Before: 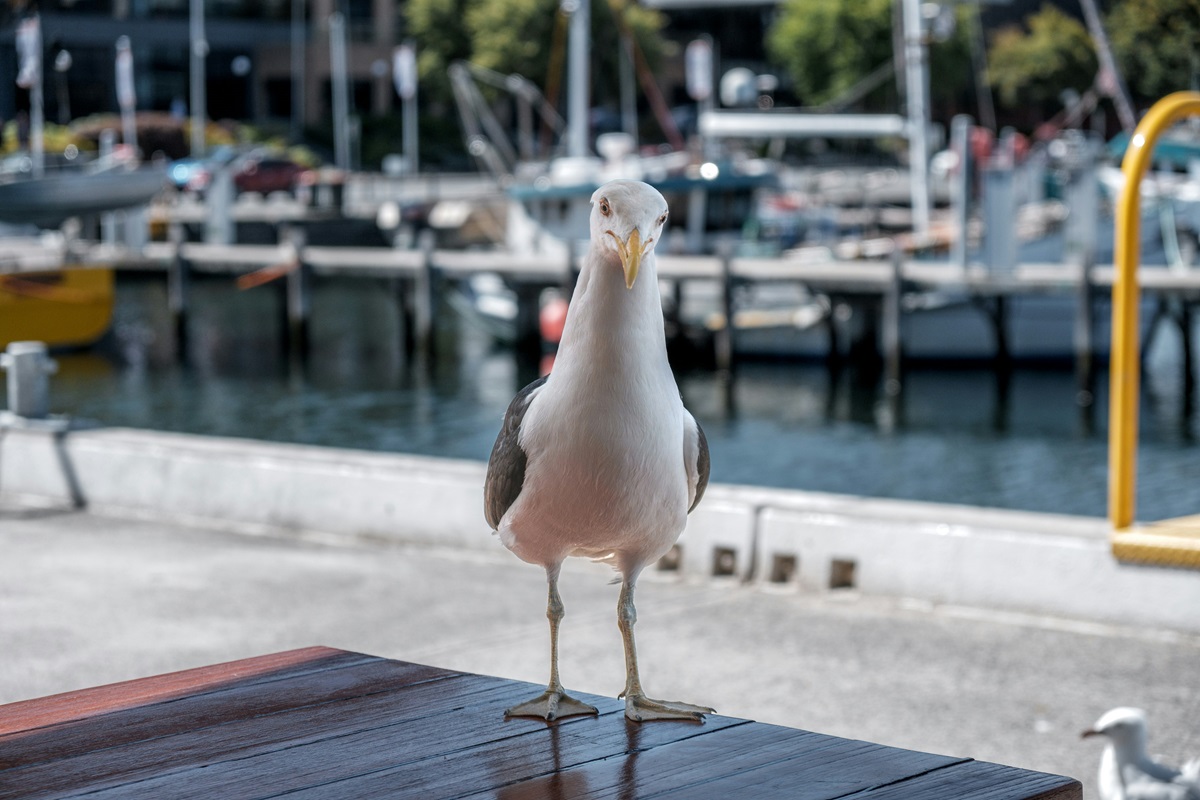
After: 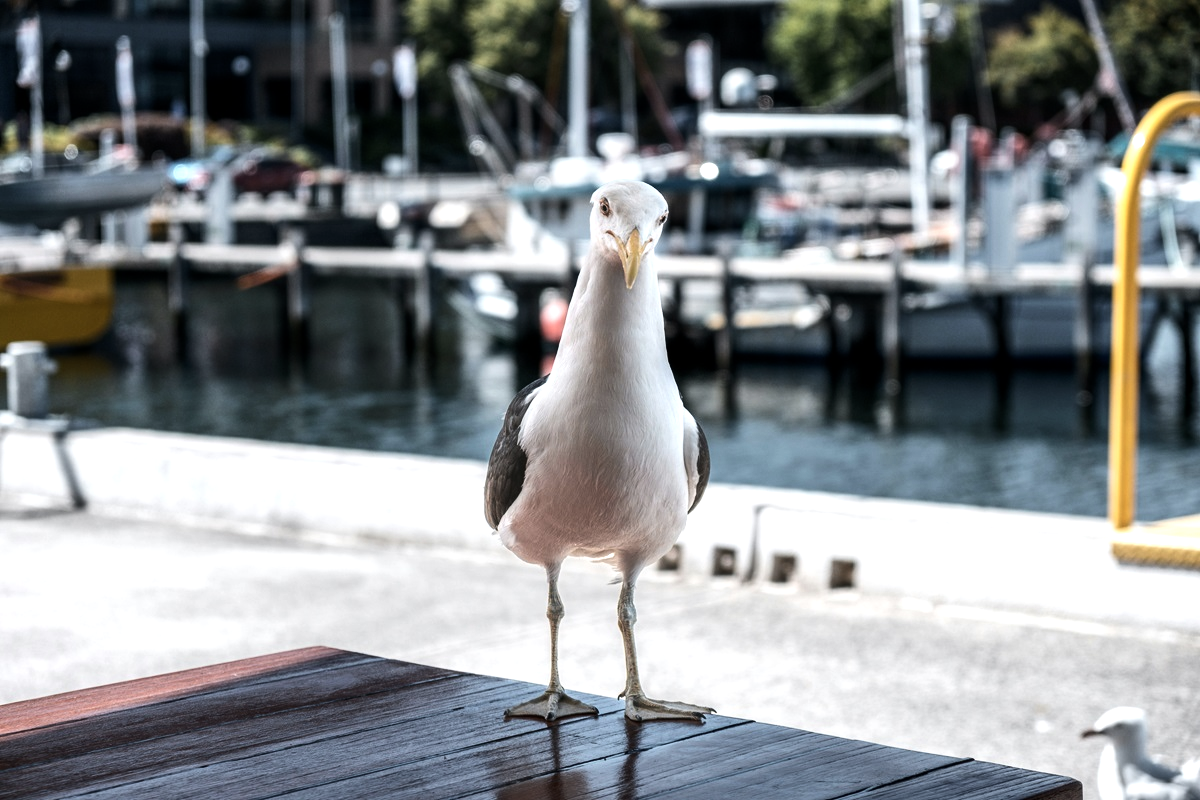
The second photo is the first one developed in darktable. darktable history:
contrast brightness saturation: contrast 0.11, saturation -0.17
tone equalizer: -8 EV -0.75 EV, -7 EV -0.7 EV, -6 EV -0.6 EV, -5 EV -0.4 EV, -3 EV 0.4 EV, -2 EV 0.6 EV, -1 EV 0.7 EV, +0 EV 0.75 EV, edges refinement/feathering 500, mask exposure compensation -1.57 EV, preserve details no
